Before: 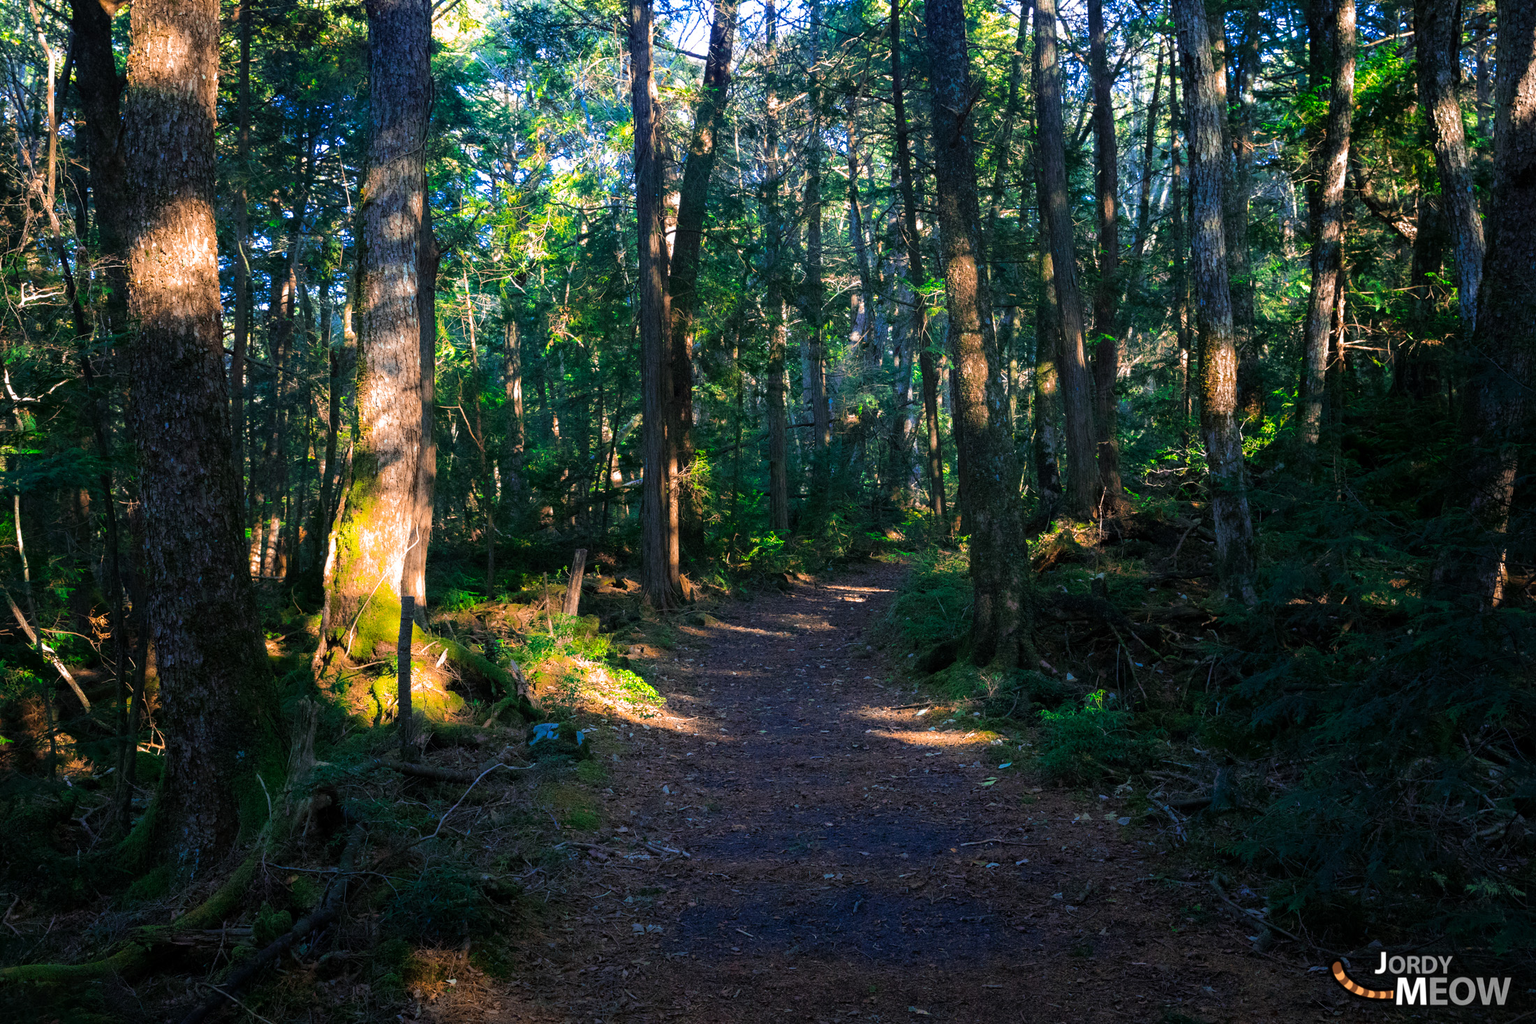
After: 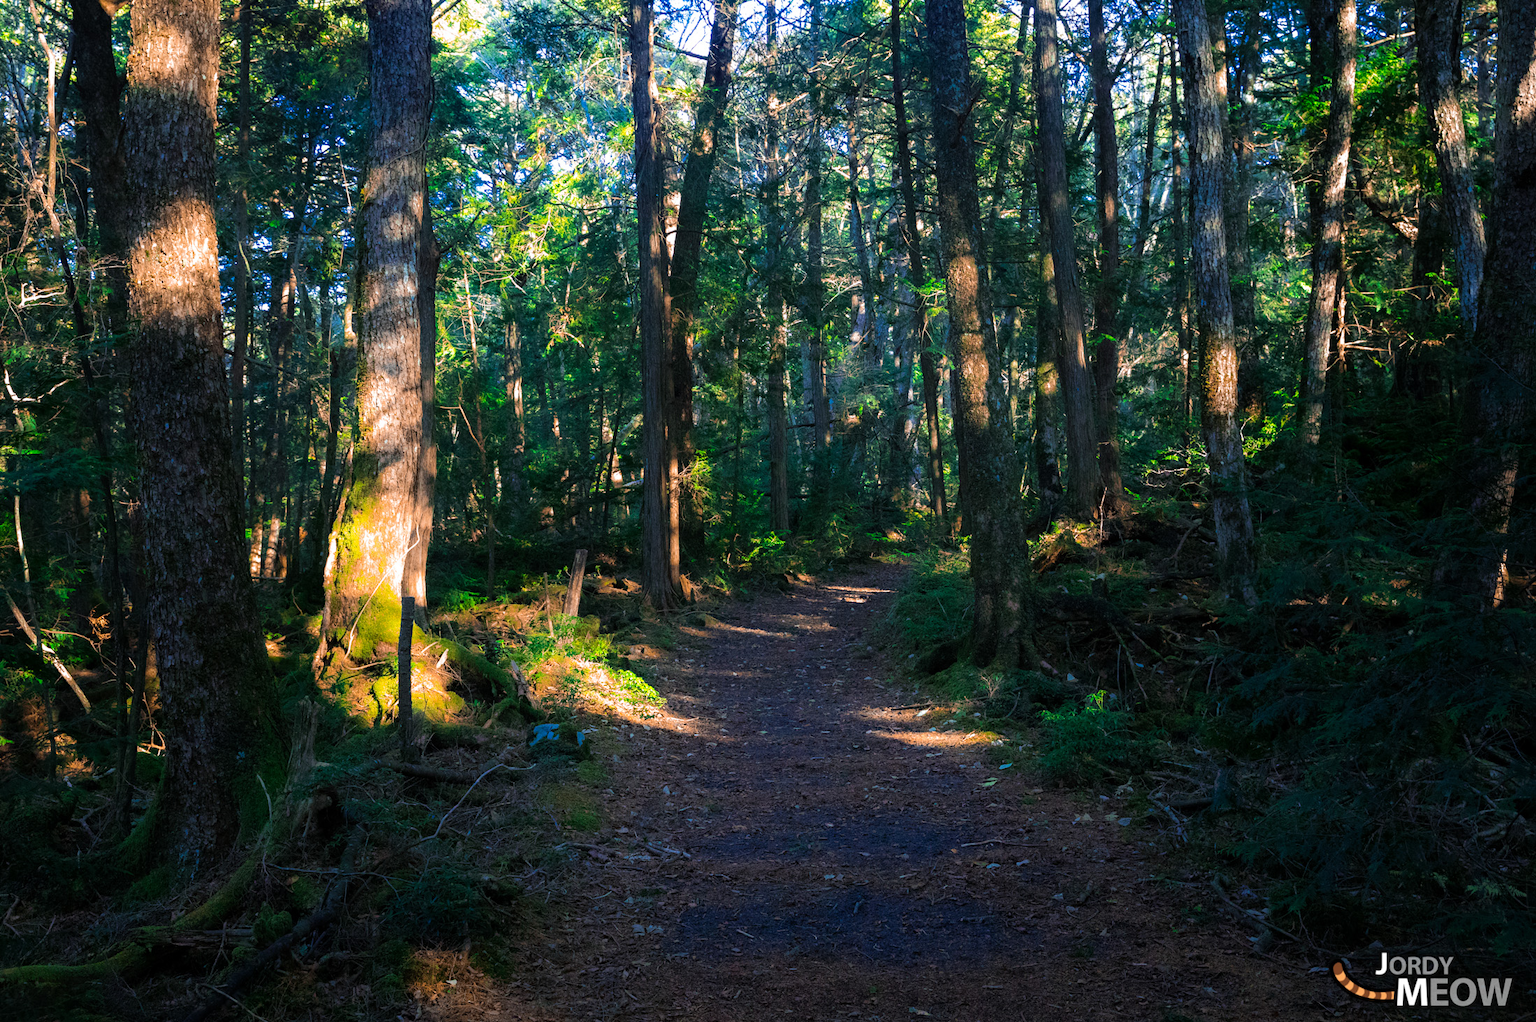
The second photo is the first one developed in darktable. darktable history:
color zones: curves: ch0 [(0, 0.5) (0.143, 0.5) (0.286, 0.5) (0.429, 0.5) (0.571, 0.5) (0.714, 0.476) (0.857, 0.5) (1, 0.5)]; ch2 [(0, 0.5) (0.143, 0.5) (0.286, 0.5) (0.429, 0.5) (0.571, 0.5) (0.714, 0.487) (0.857, 0.5) (1, 0.5)]
crop: top 0.027%, bottom 0.152%
